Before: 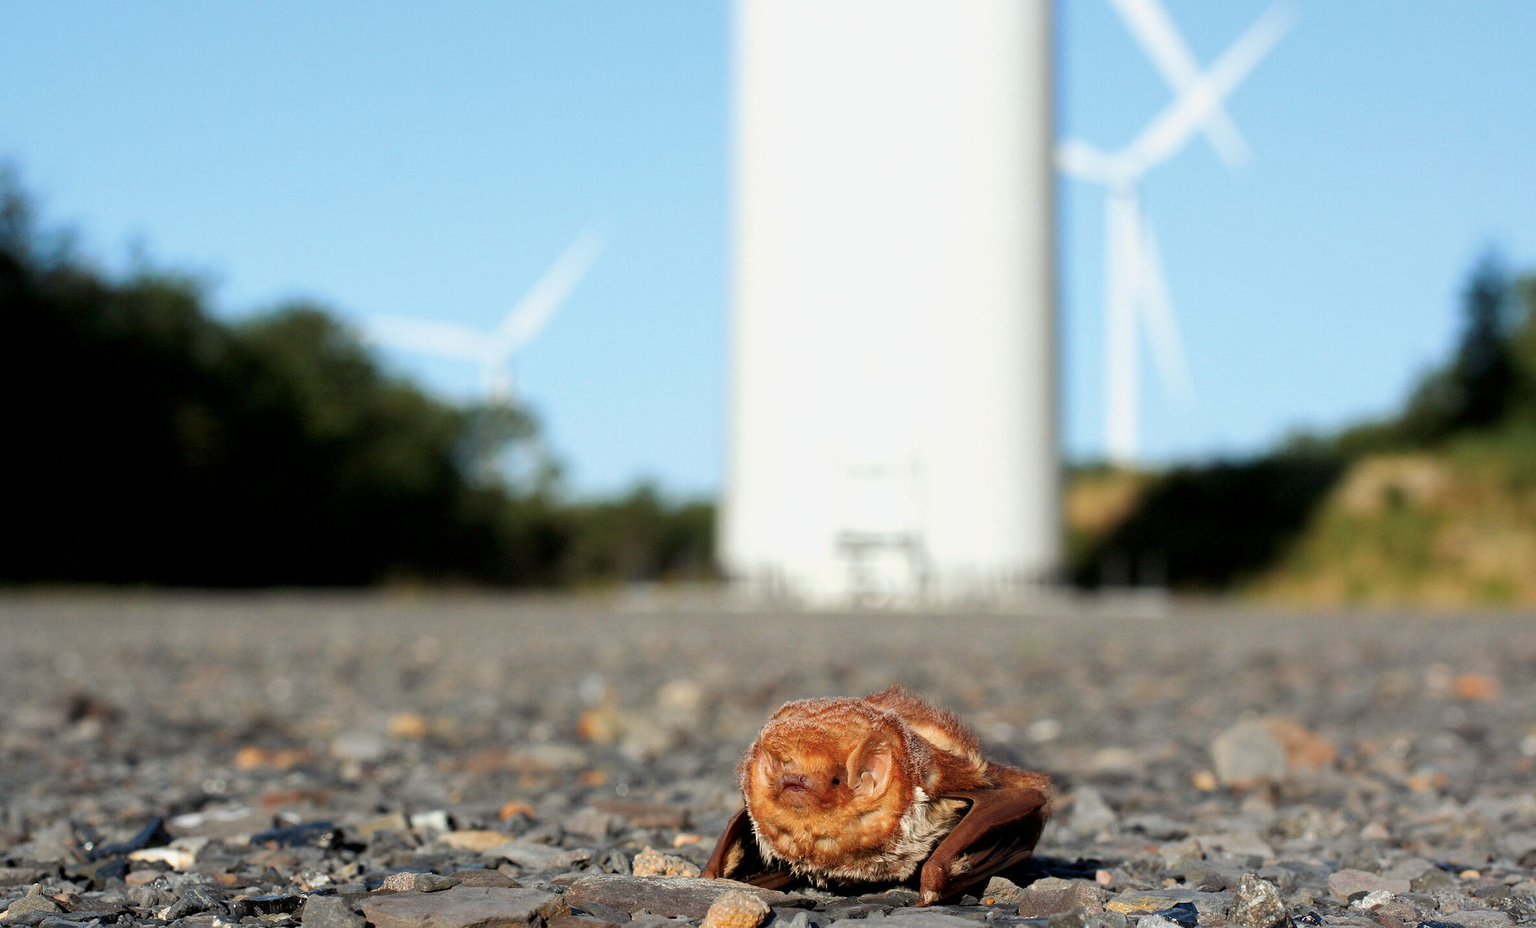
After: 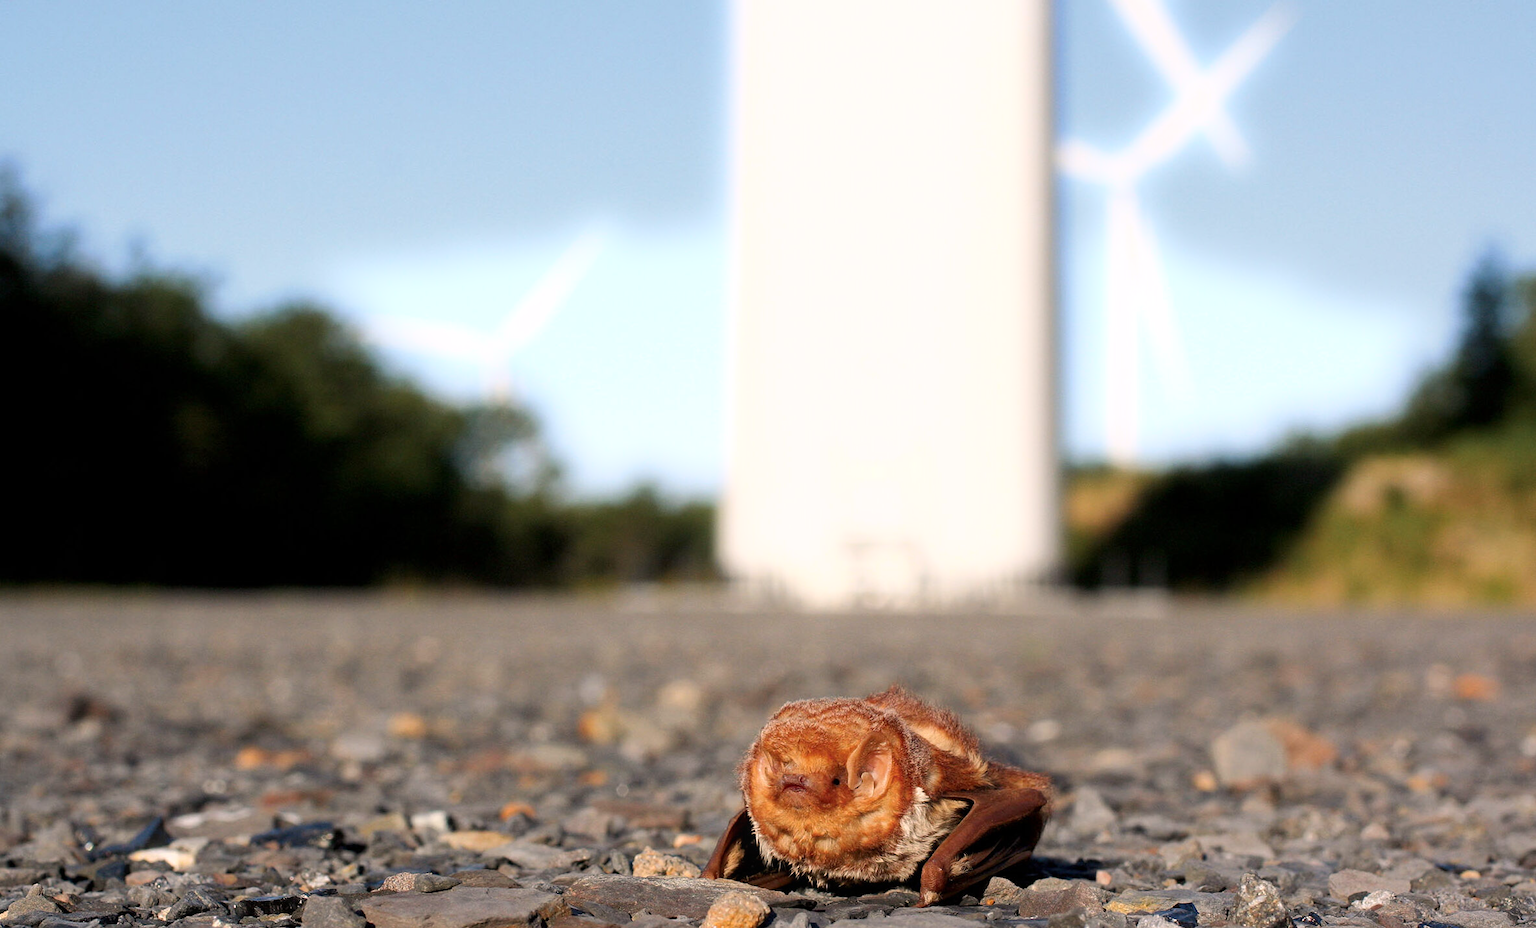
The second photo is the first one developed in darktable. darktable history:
color correction: highlights a* 7.34, highlights b* 4.37
bloom: size 5%, threshold 95%, strength 15%
